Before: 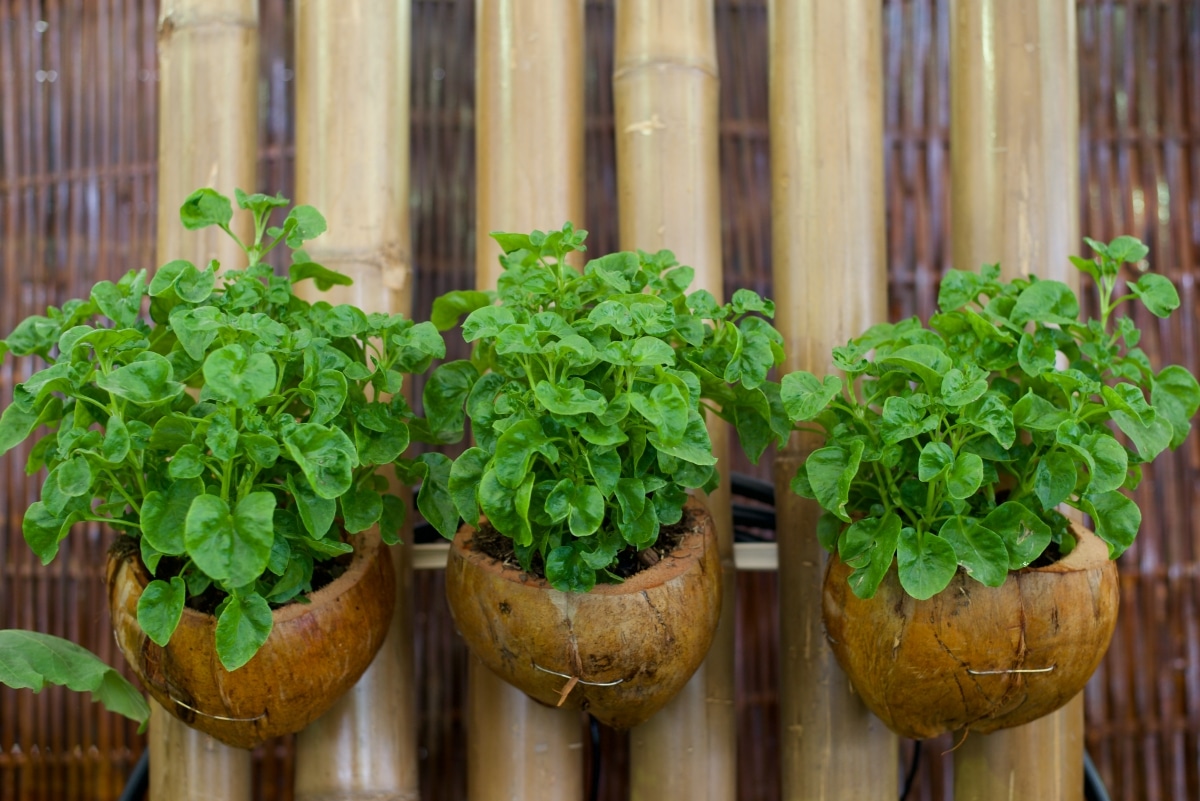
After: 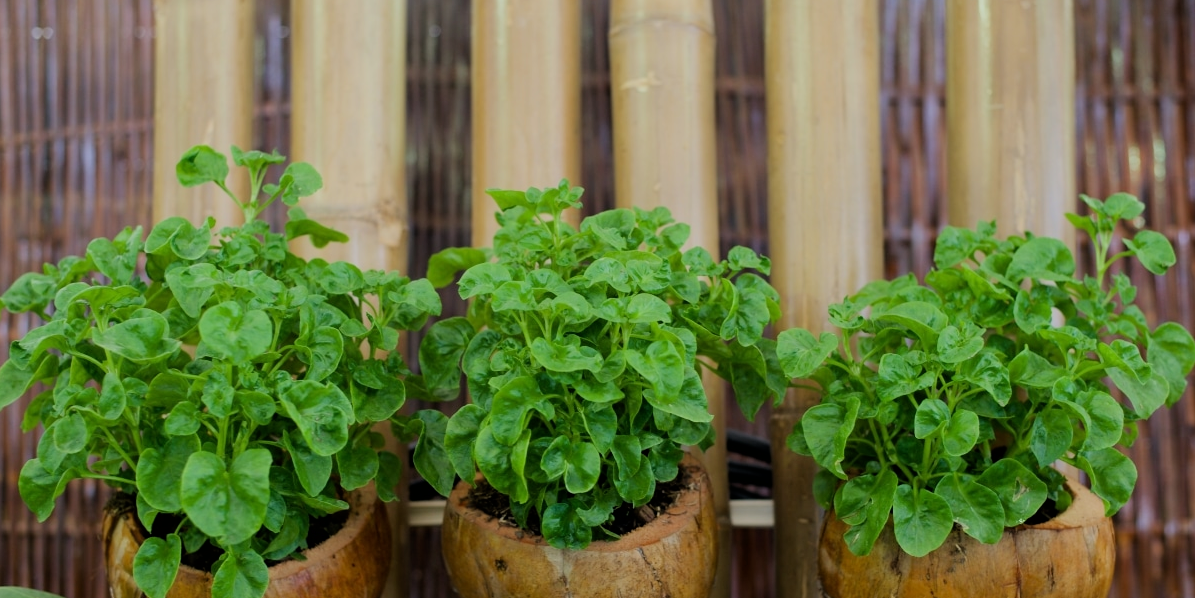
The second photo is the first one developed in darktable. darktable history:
crop: left 0.387%, top 5.469%, bottom 19.809%
filmic rgb: black relative exposure -7.65 EV, white relative exposure 4.56 EV, hardness 3.61, color science v6 (2022)
